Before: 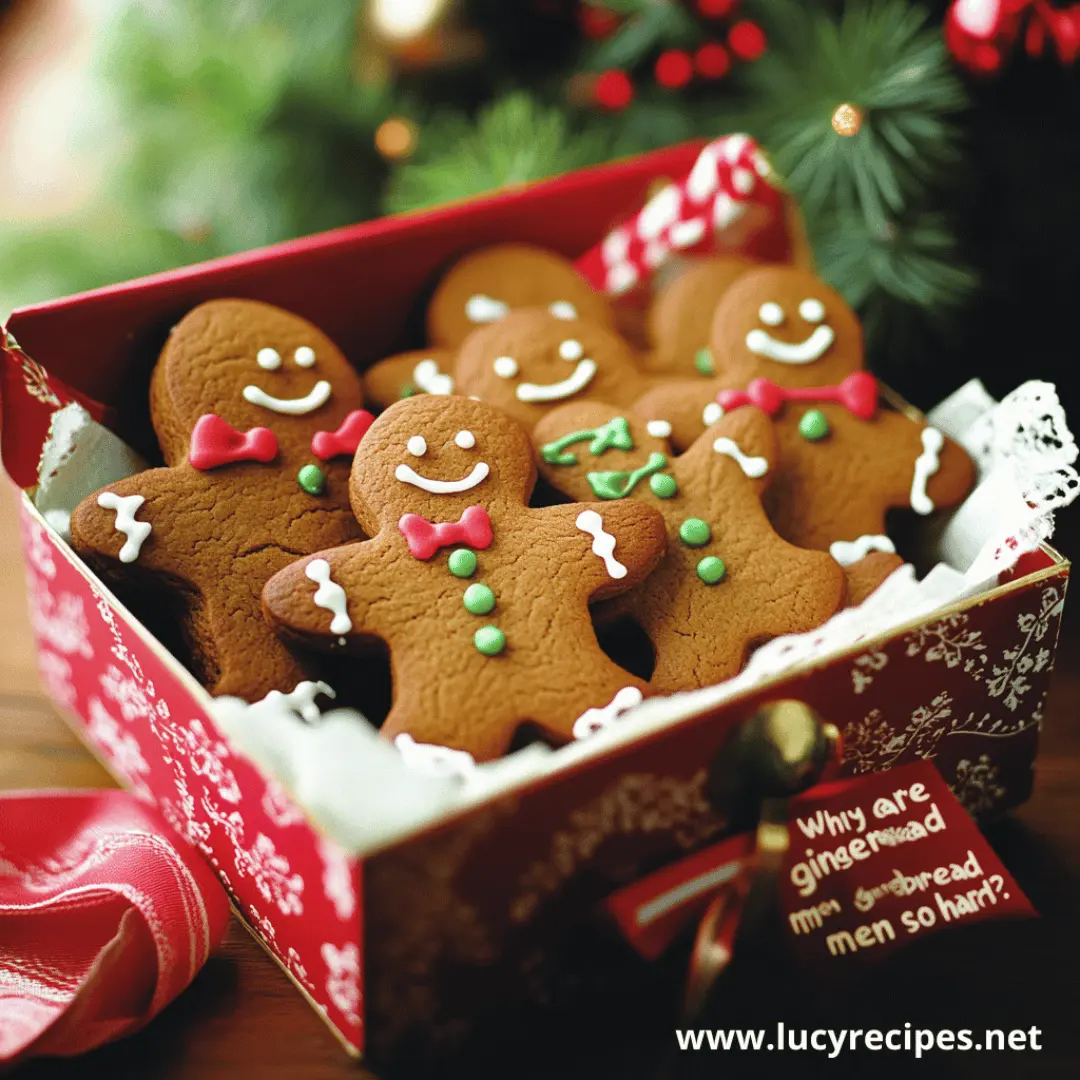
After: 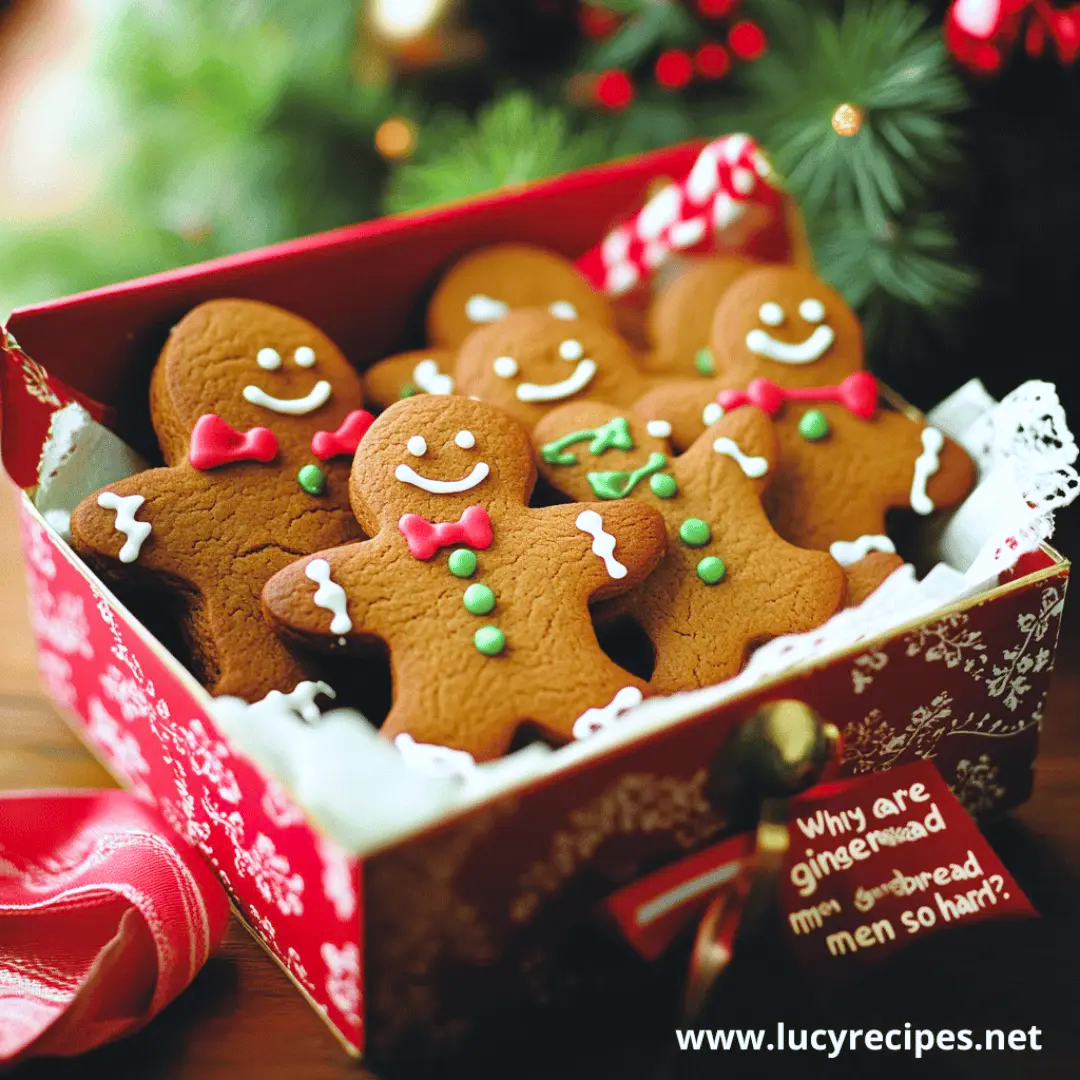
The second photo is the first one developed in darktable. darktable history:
contrast brightness saturation: contrast 0.07, brightness 0.08, saturation 0.18
white balance: red 0.974, blue 1.044
